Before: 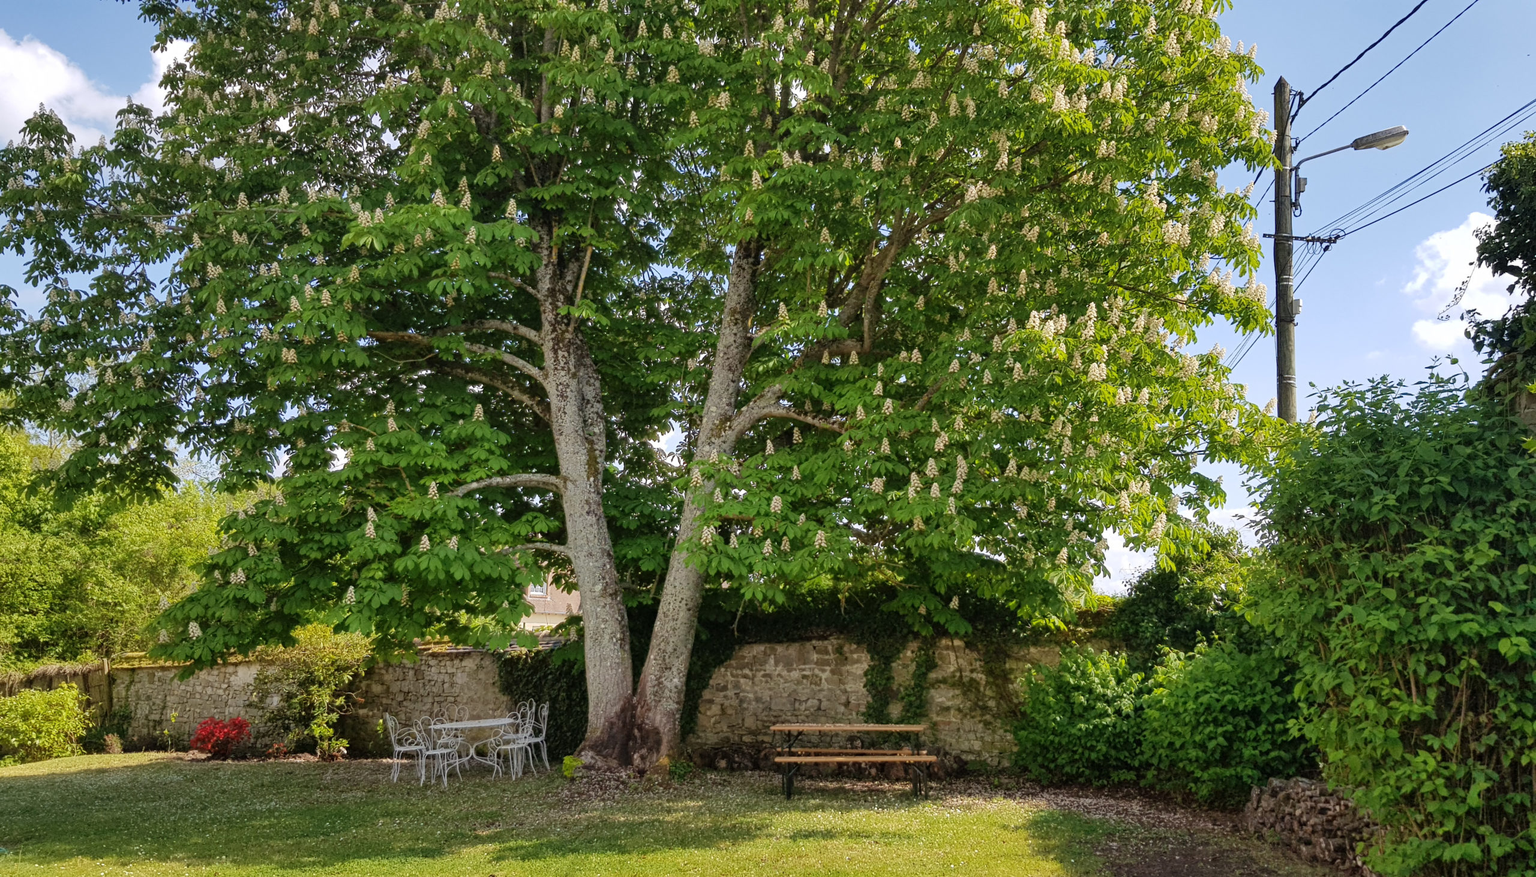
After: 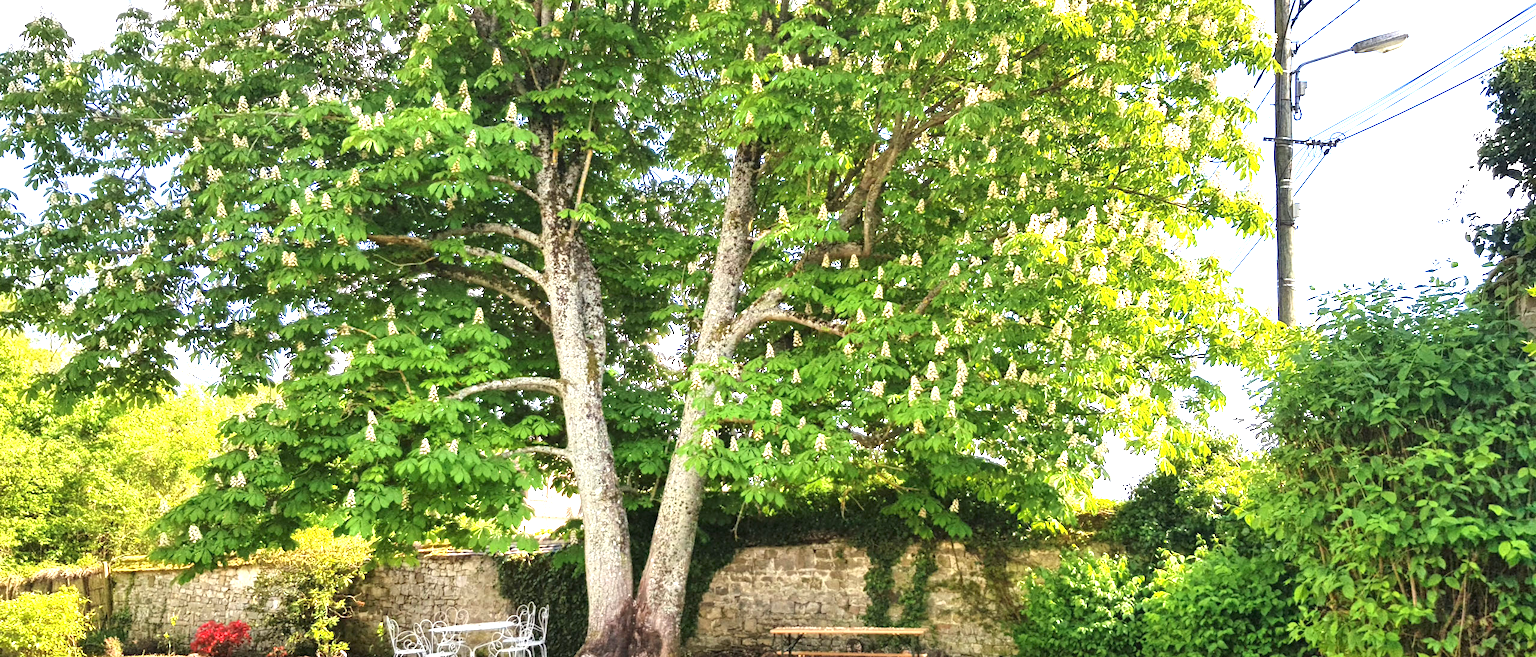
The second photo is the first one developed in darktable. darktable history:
exposure: black level correction 0, exposure 1.75 EV, compensate exposure bias true, compensate highlight preservation false
crop: top 11.038%, bottom 13.962%
